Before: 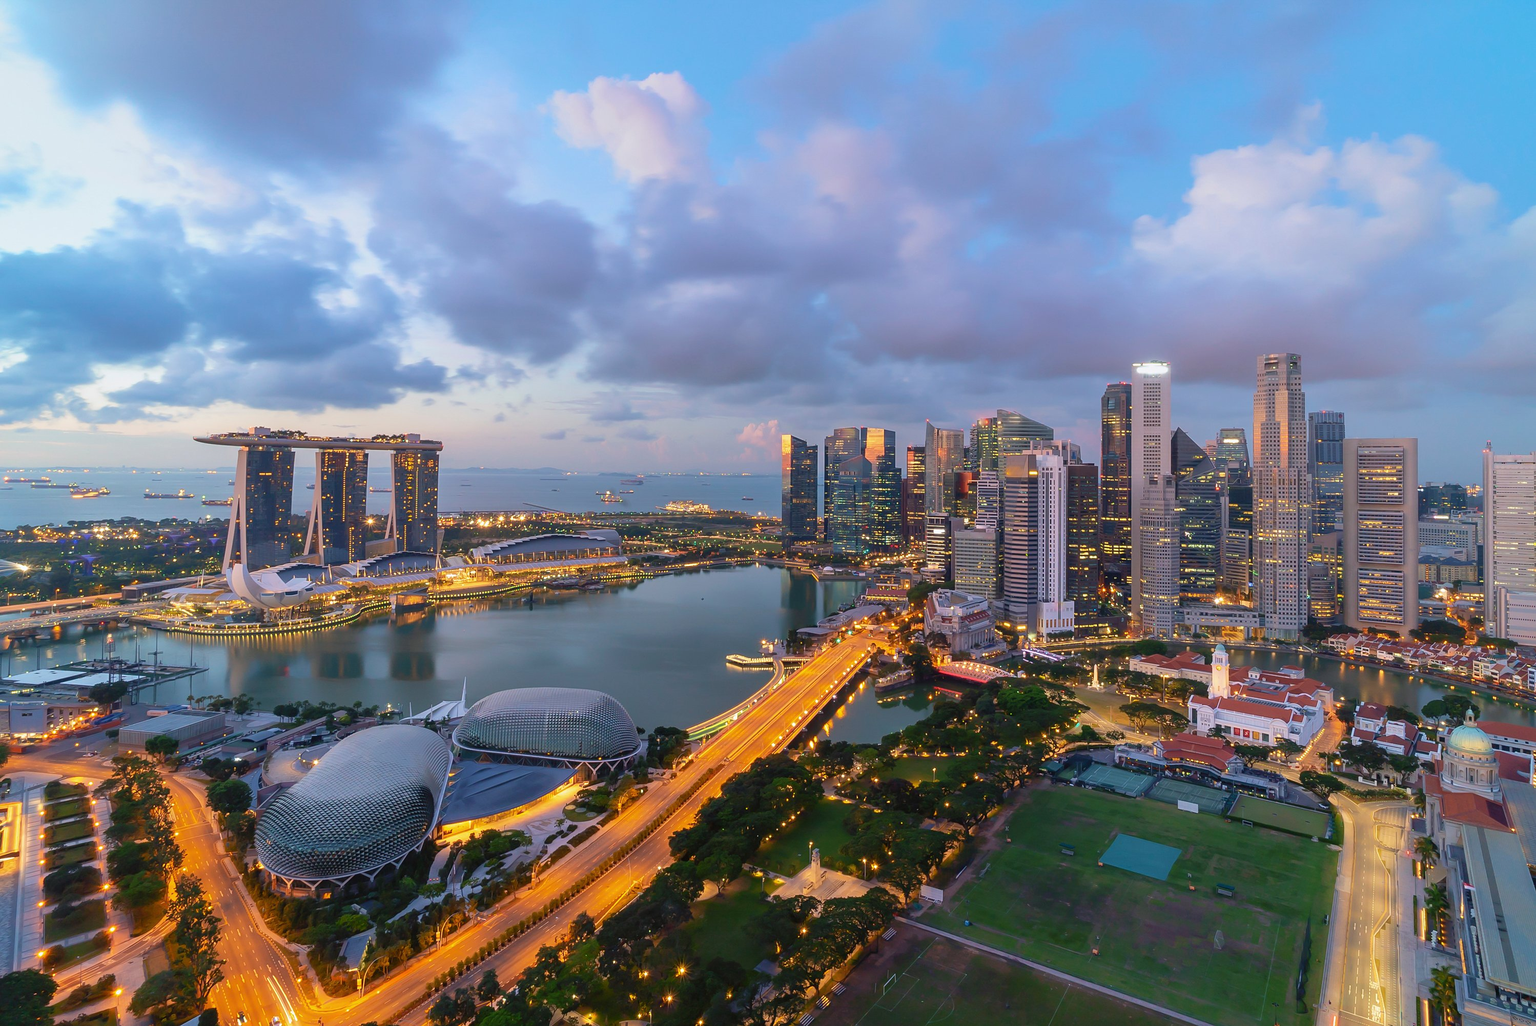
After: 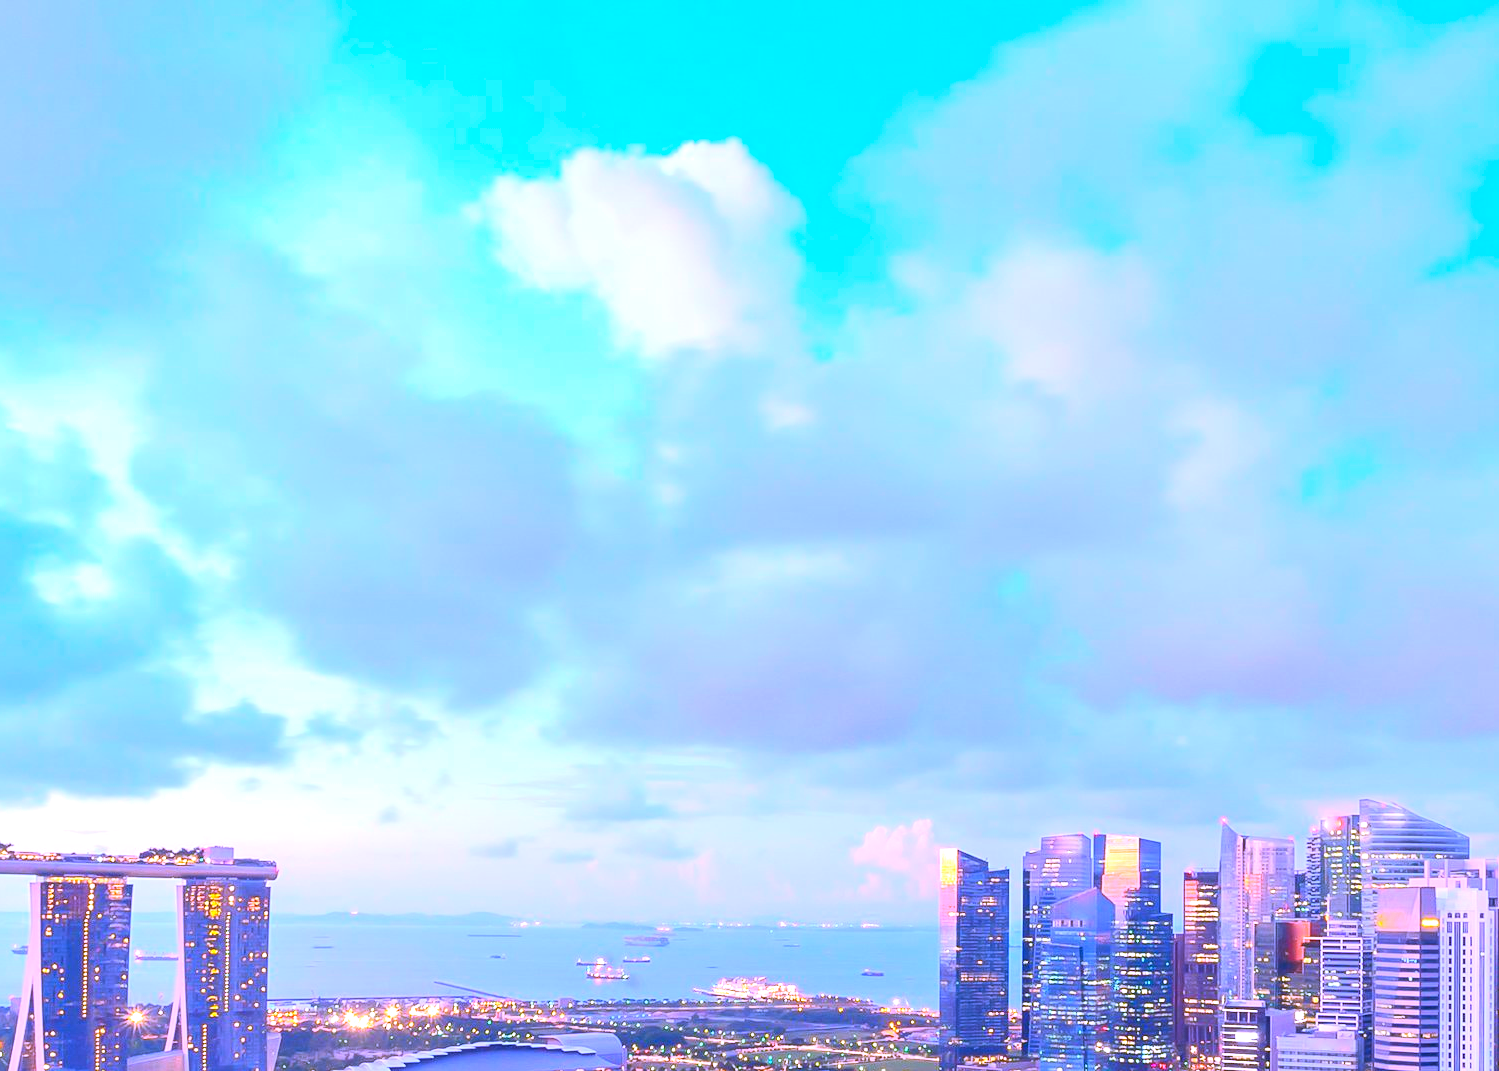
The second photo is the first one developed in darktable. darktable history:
crop: left 19.556%, right 30.401%, bottom 46.458%
contrast brightness saturation: contrast 0.2, brightness 0.16, saturation 0.22
exposure: black level correction 0, exposure 1 EV, compensate exposure bias true, compensate highlight preservation false
white balance: red 0.98, blue 1.61
